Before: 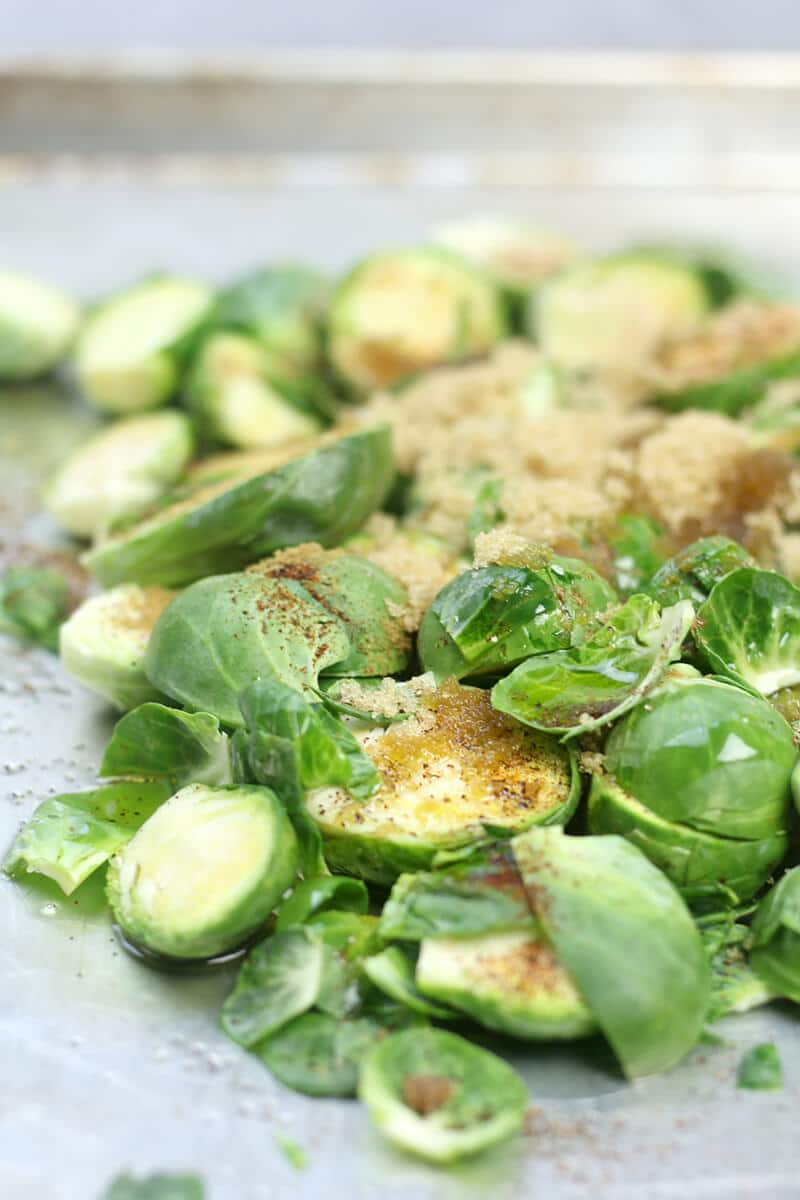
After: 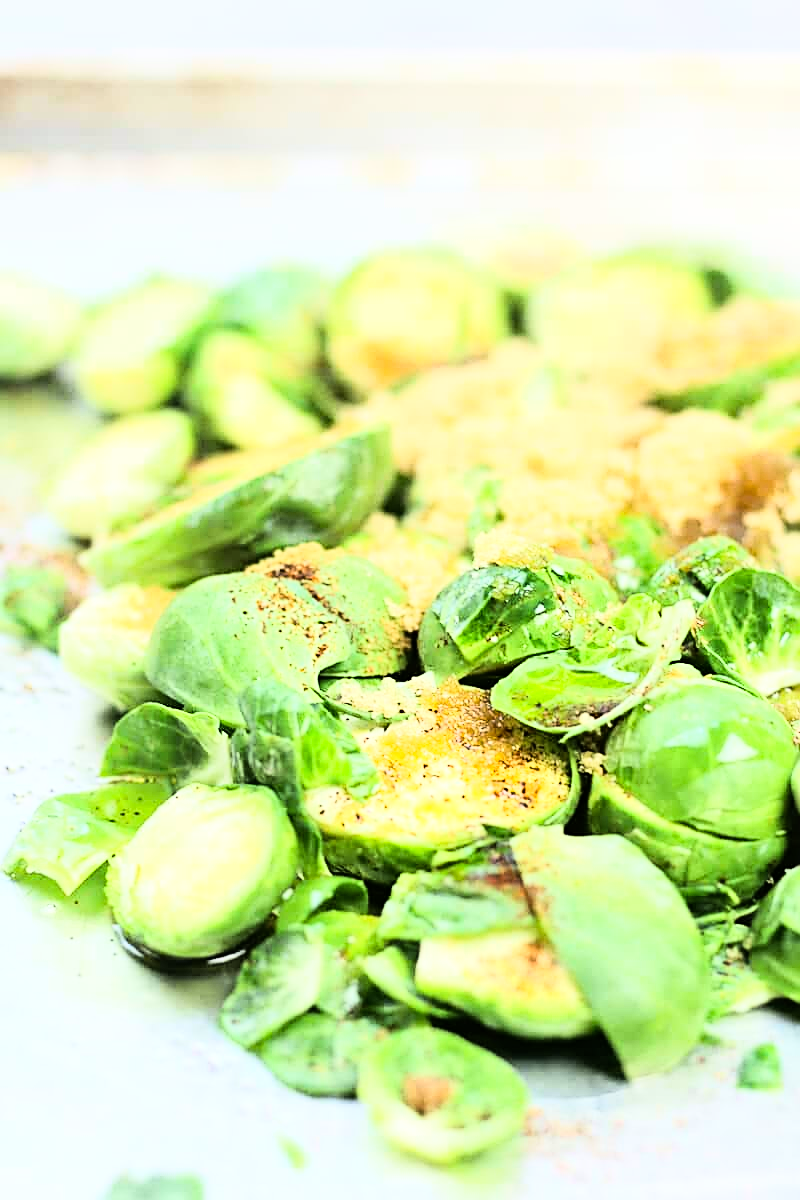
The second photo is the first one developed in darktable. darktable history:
rgb curve: curves: ch0 [(0, 0) (0.21, 0.15) (0.24, 0.21) (0.5, 0.75) (0.75, 0.96) (0.89, 0.99) (1, 1)]; ch1 [(0, 0.02) (0.21, 0.13) (0.25, 0.2) (0.5, 0.67) (0.75, 0.9) (0.89, 0.97) (1, 1)]; ch2 [(0, 0.02) (0.21, 0.13) (0.25, 0.2) (0.5, 0.67) (0.75, 0.9) (0.89, 0.97) (1, 1)], compensate middle gray true
haze removal: compatibility mode true, adaptive false
sharpen: on, module defaults
